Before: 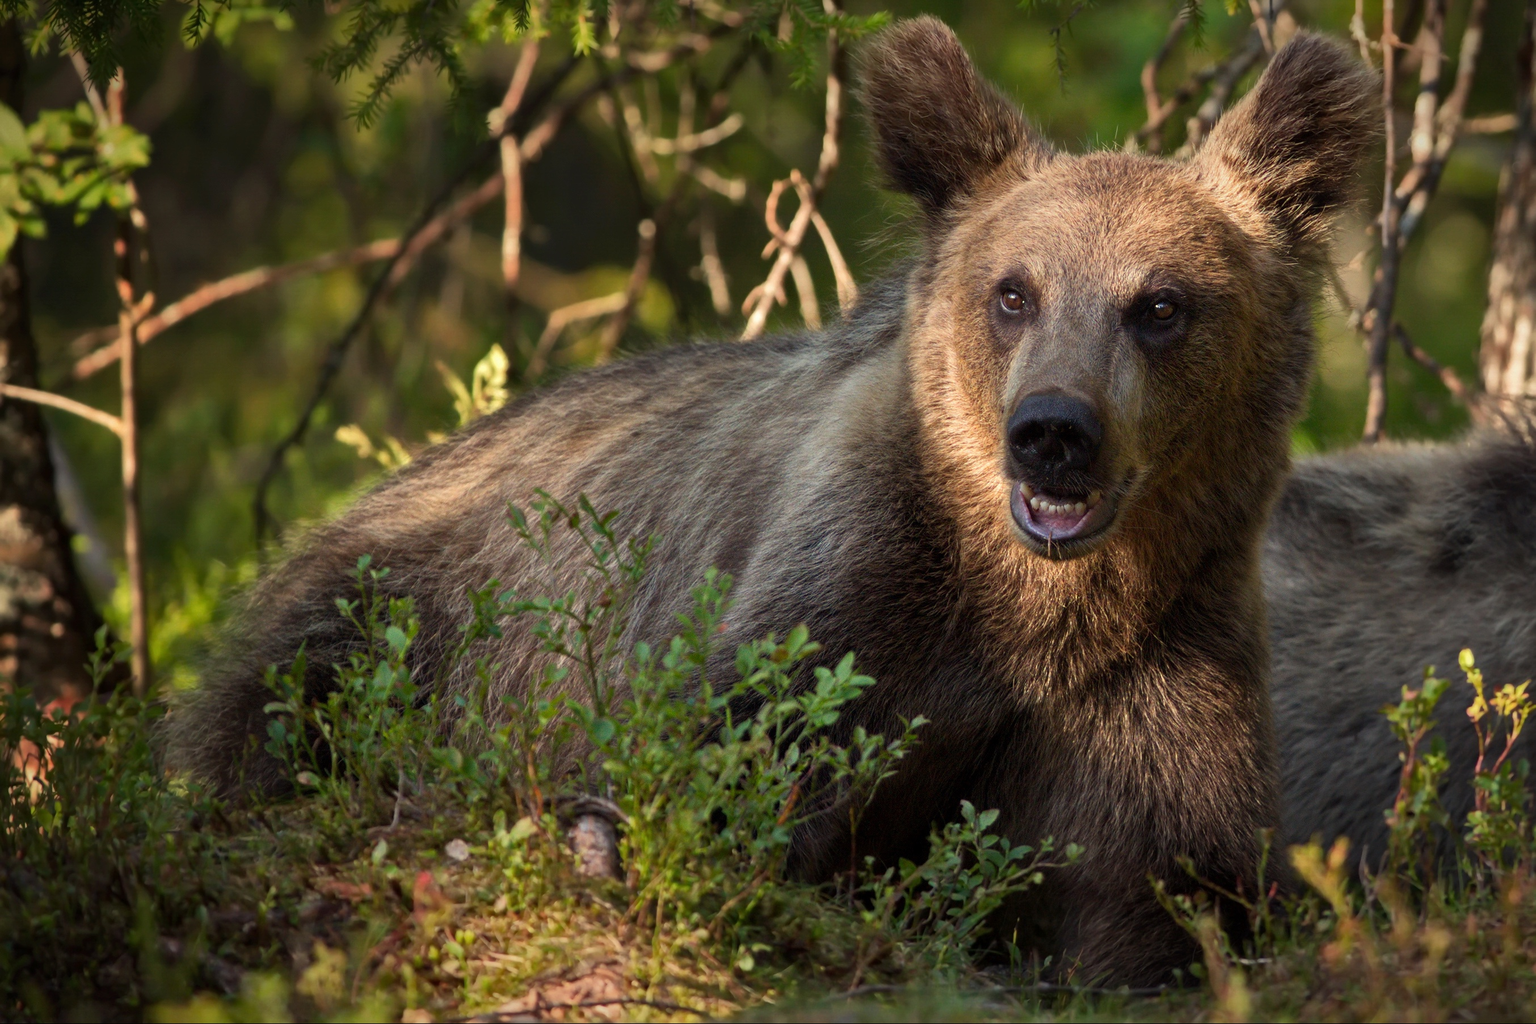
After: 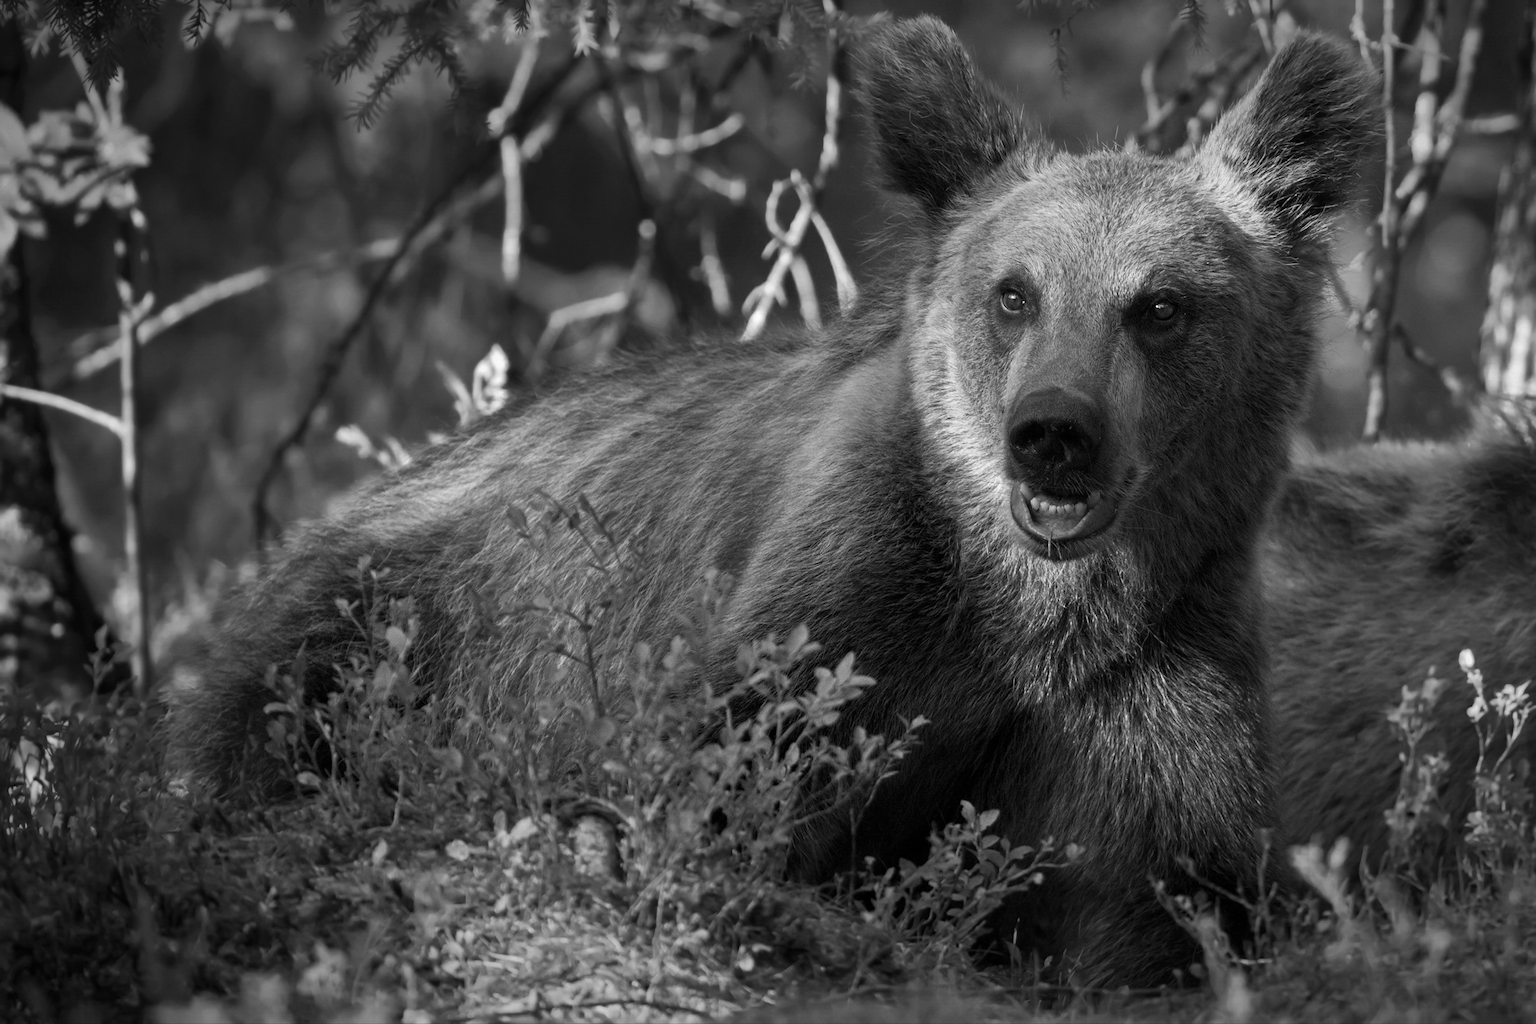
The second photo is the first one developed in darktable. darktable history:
white balance: emerald 1
monochrome: on, module defaults
